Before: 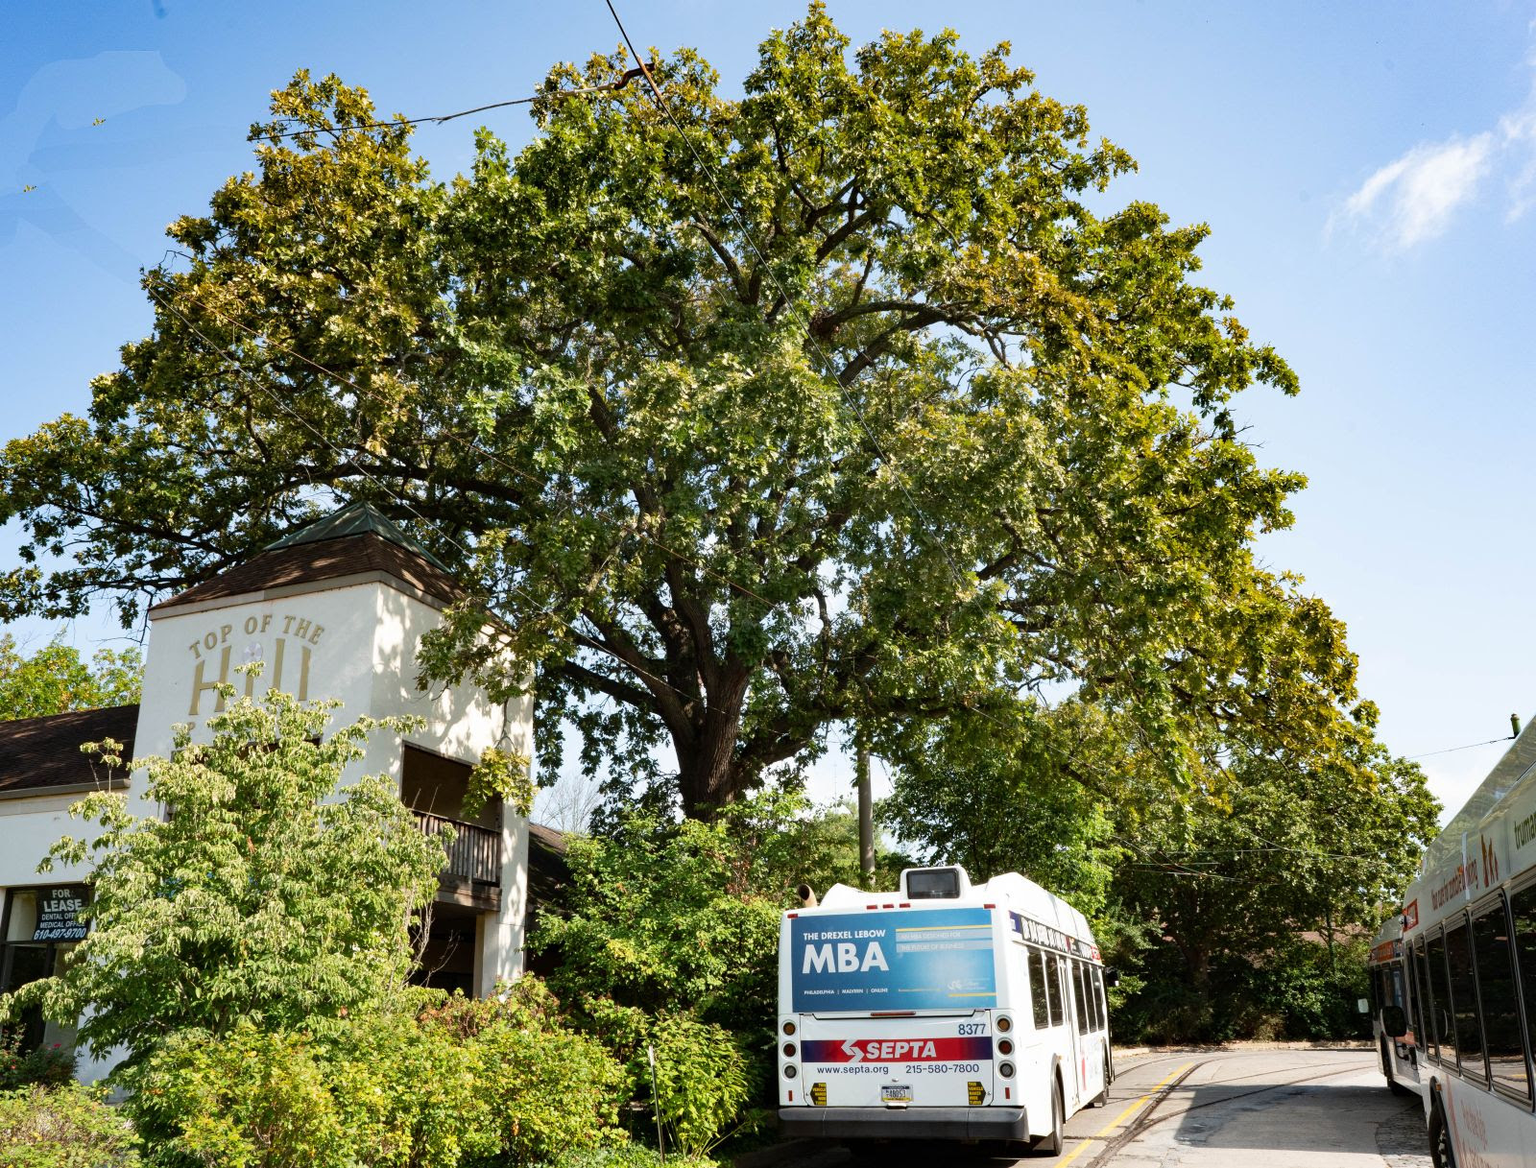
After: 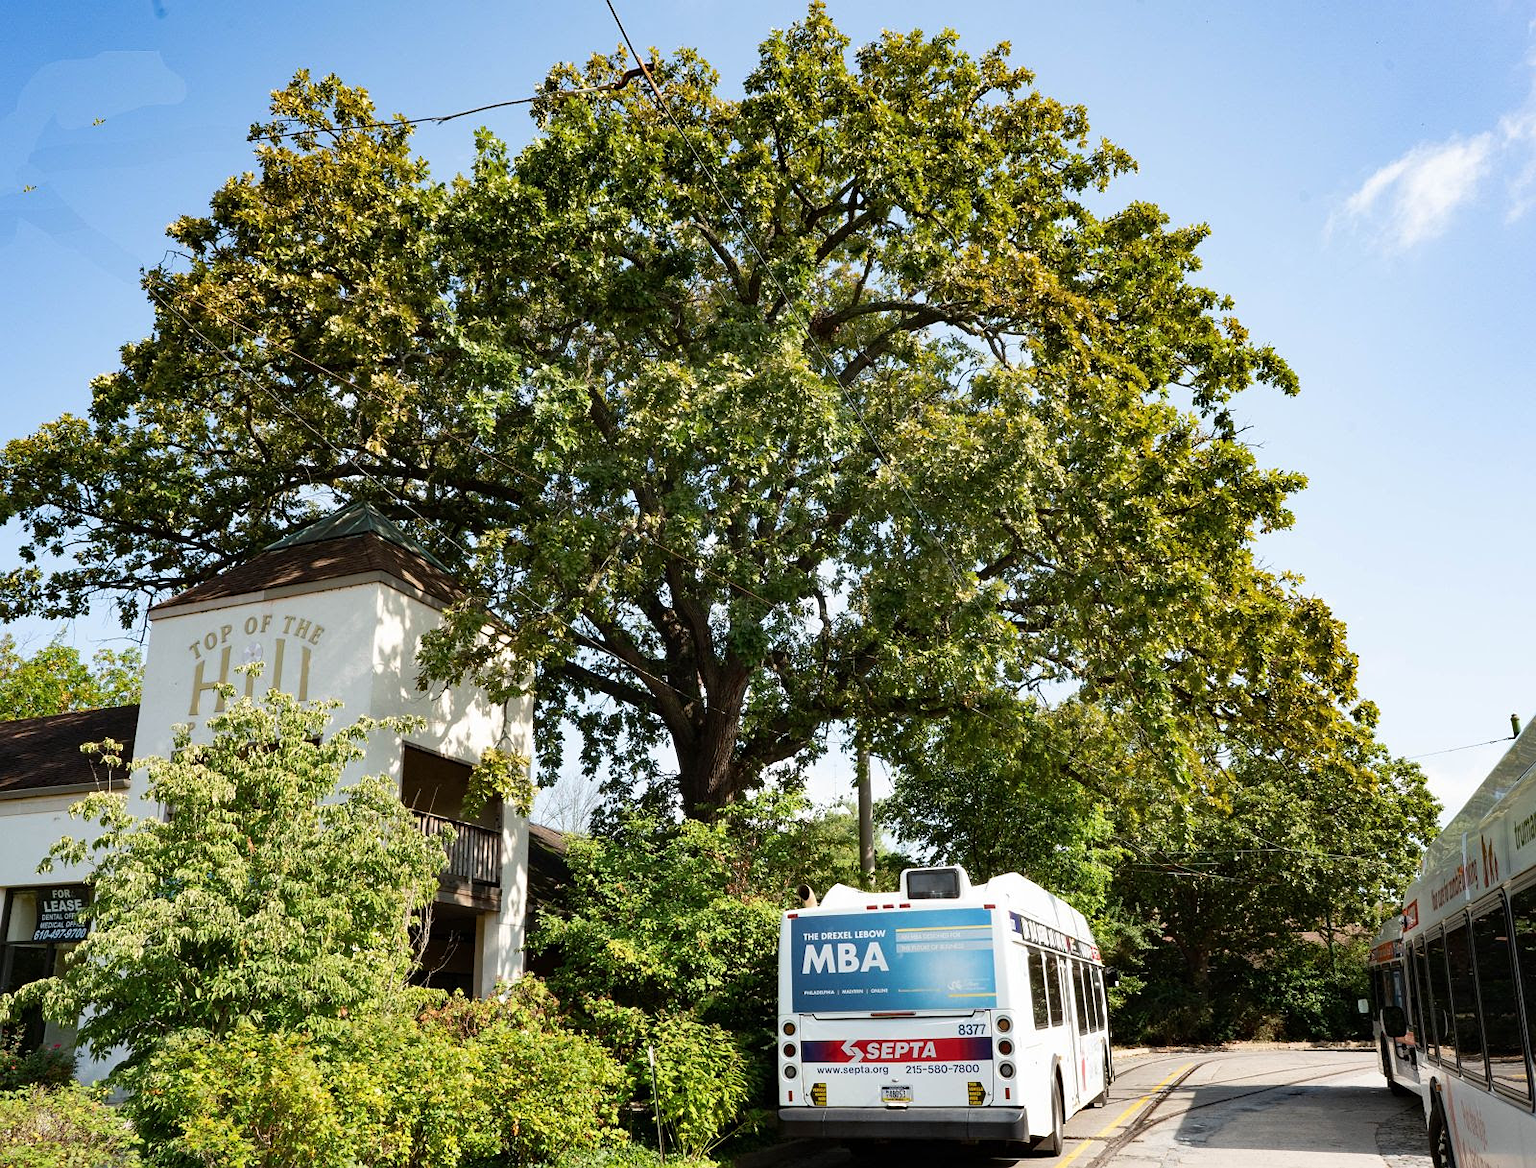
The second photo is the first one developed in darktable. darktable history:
sharpen: radius 1.249, amount 0.301, threshold 0.226
